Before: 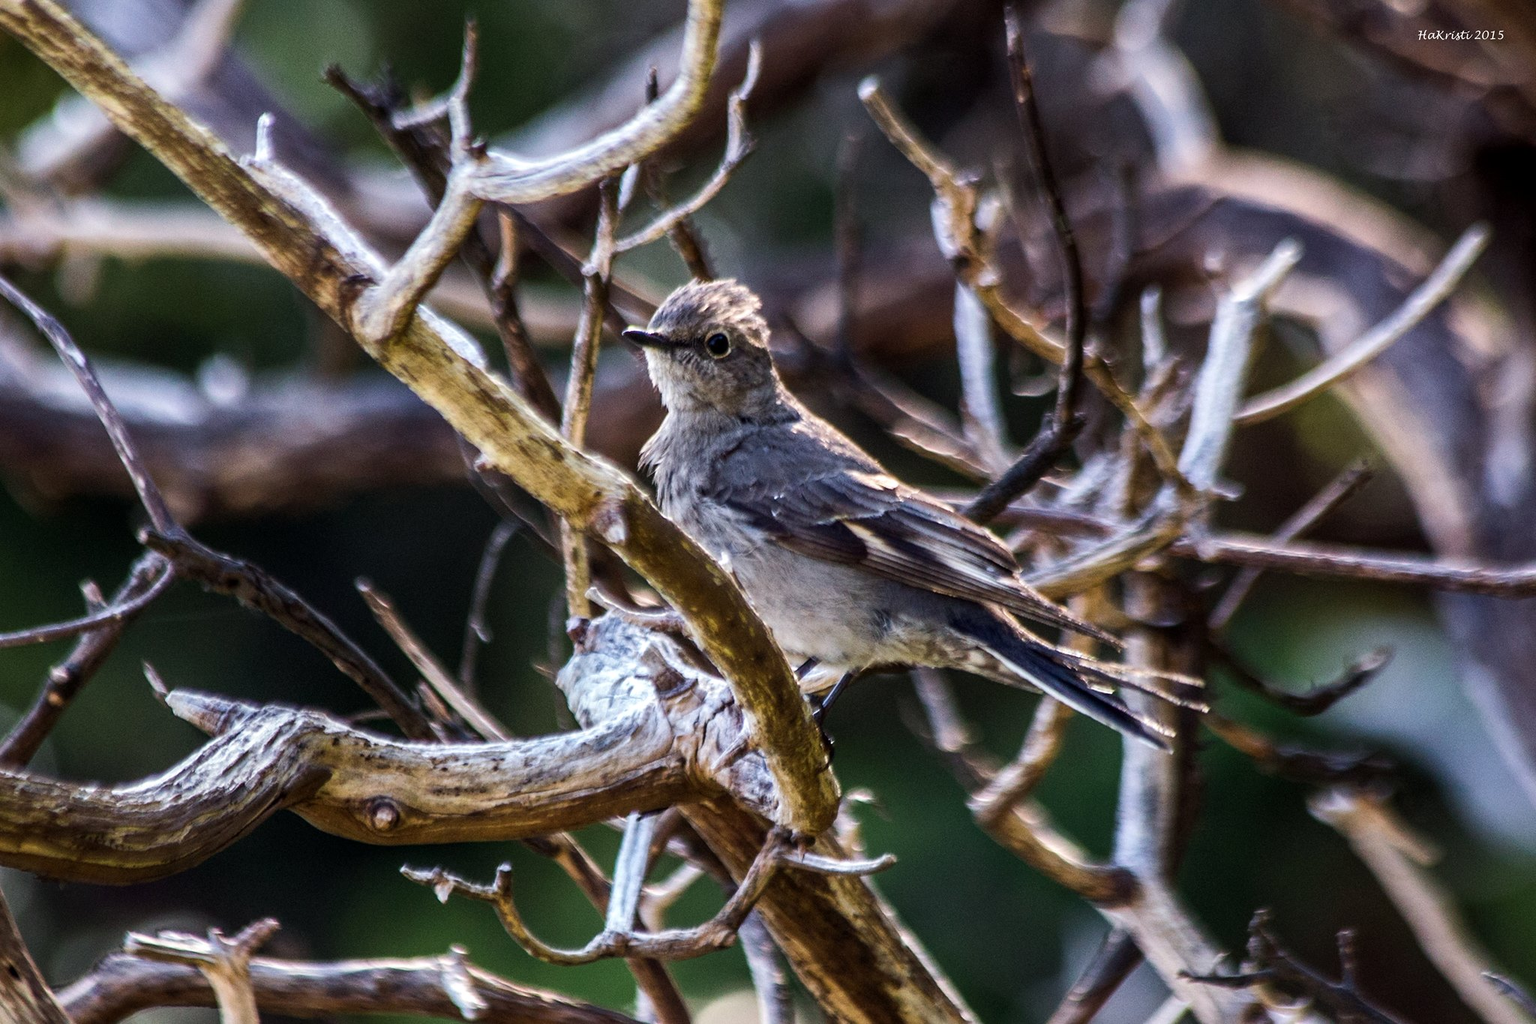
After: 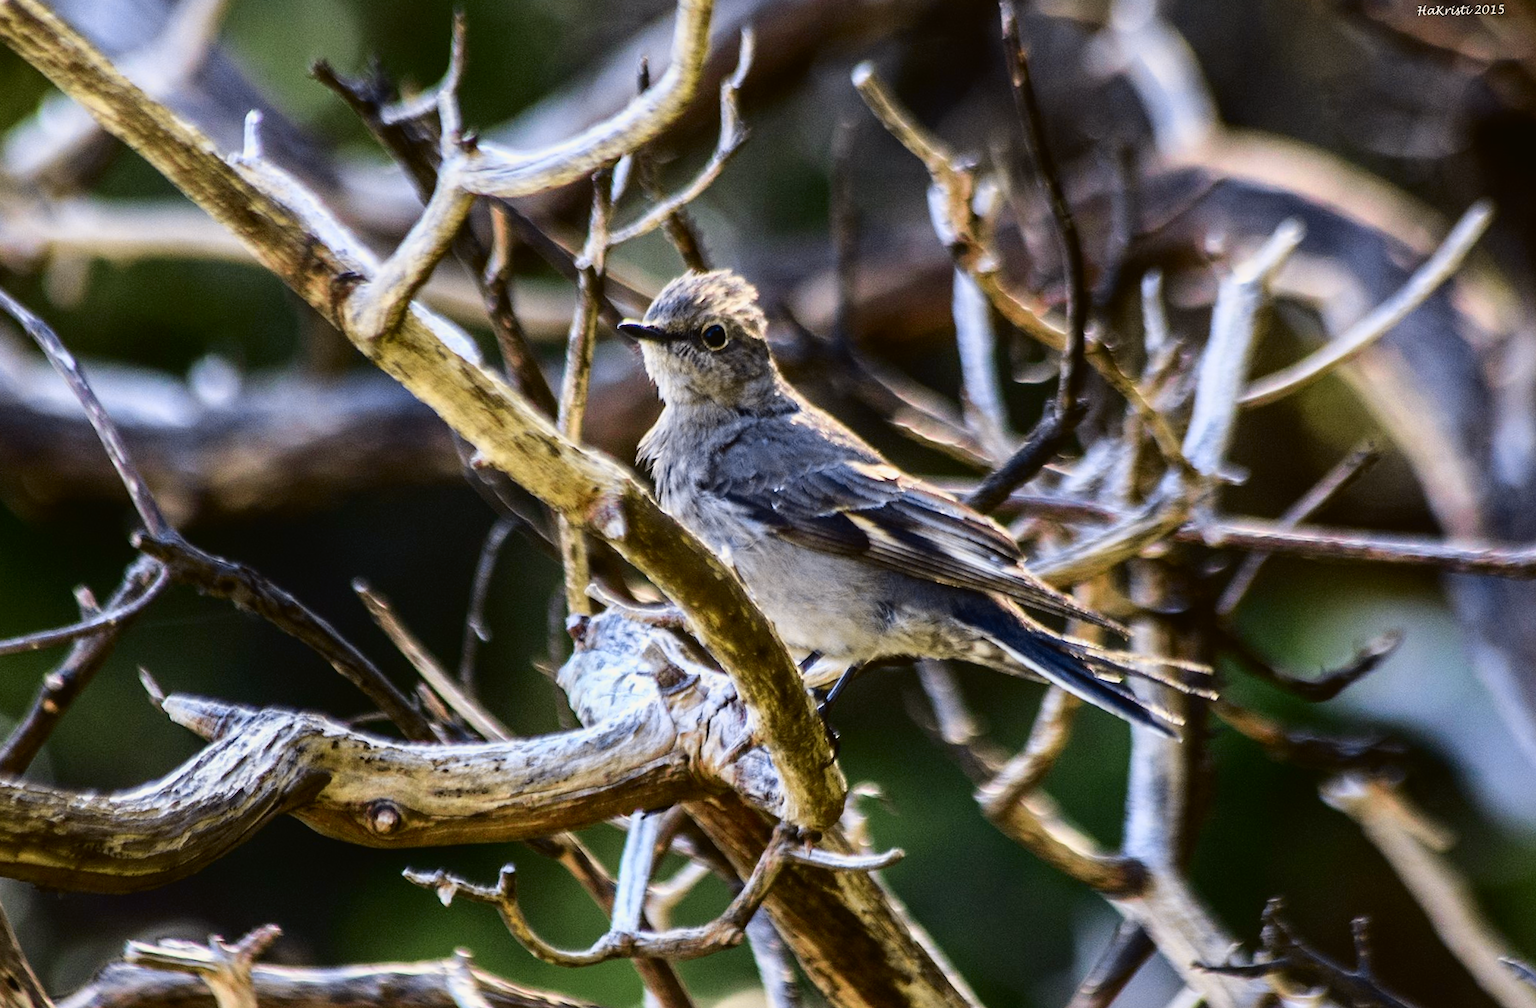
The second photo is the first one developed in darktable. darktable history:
tone curve: curves: ch0 [(0, 0.021) (0.049, 0.044) (0.152, 0.14) (0.328, 0.377) (0.473, 0.543) (0.641, 0.705) (0.85, 0.894) (1, 0.969)]; ch1 [(0, 0) (0.302, 0.331) (0.433, 0.432) (0.472, 0.47) (0.502, 0.503) (0.527, 0.516) (0.564, 0.573) (0.614, 0.626) (0.677, 0.701) (0.859, 0.885) (1, 1)]; ch2 [(0, 0) (0.33, 0.301) (0.447, 0.44) (0.487, 0.496) (0.502, 0.516) (0.535, 0.563) (0.565, 0.597) (0.608, 0.641) (1, 1)], color space Lab, independent channels, preserve colors none
rotate and perspective: rotation -1°, crop left 0.011, crop right 0.989, crop top 0.025, crop bottom 0.975
